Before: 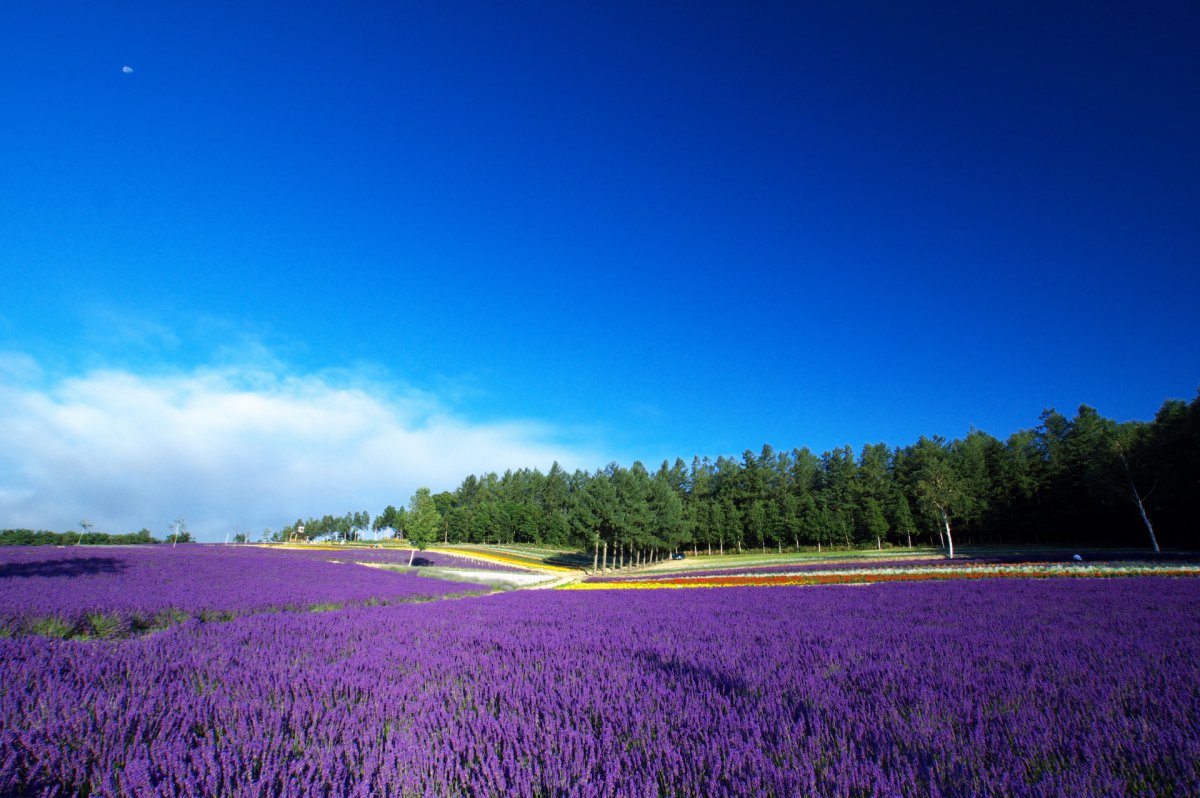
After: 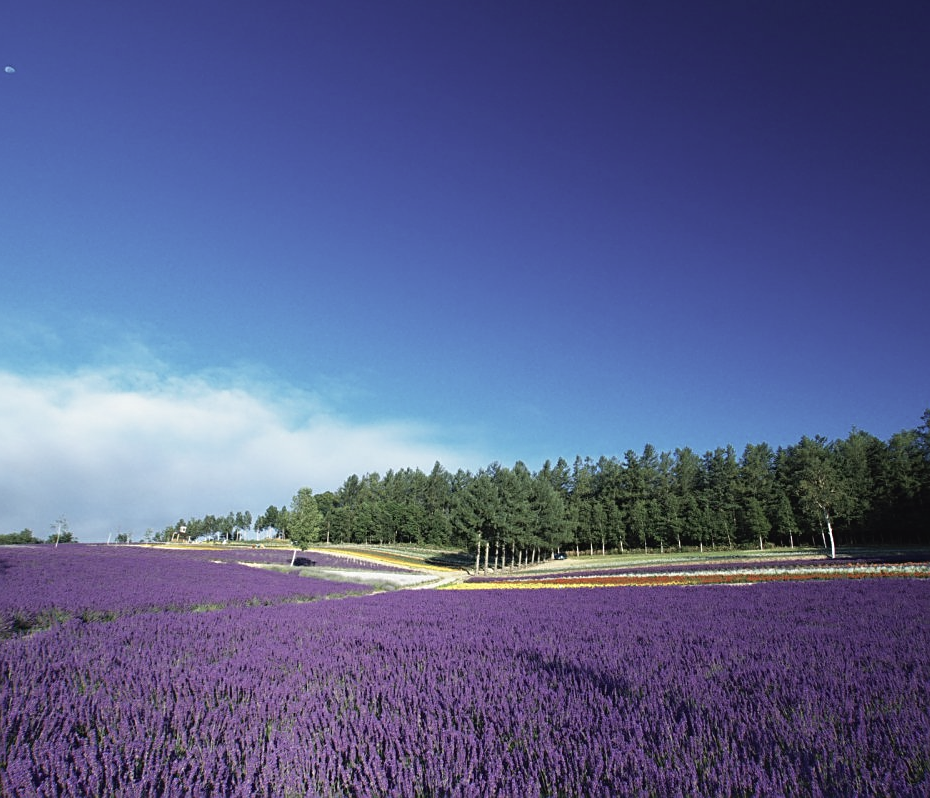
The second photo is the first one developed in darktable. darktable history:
crop: left 9.903%, right 12.563%
contrast brightness saturation: contrast -0.062, saturation -0.394
sharpen: on, module defaults
